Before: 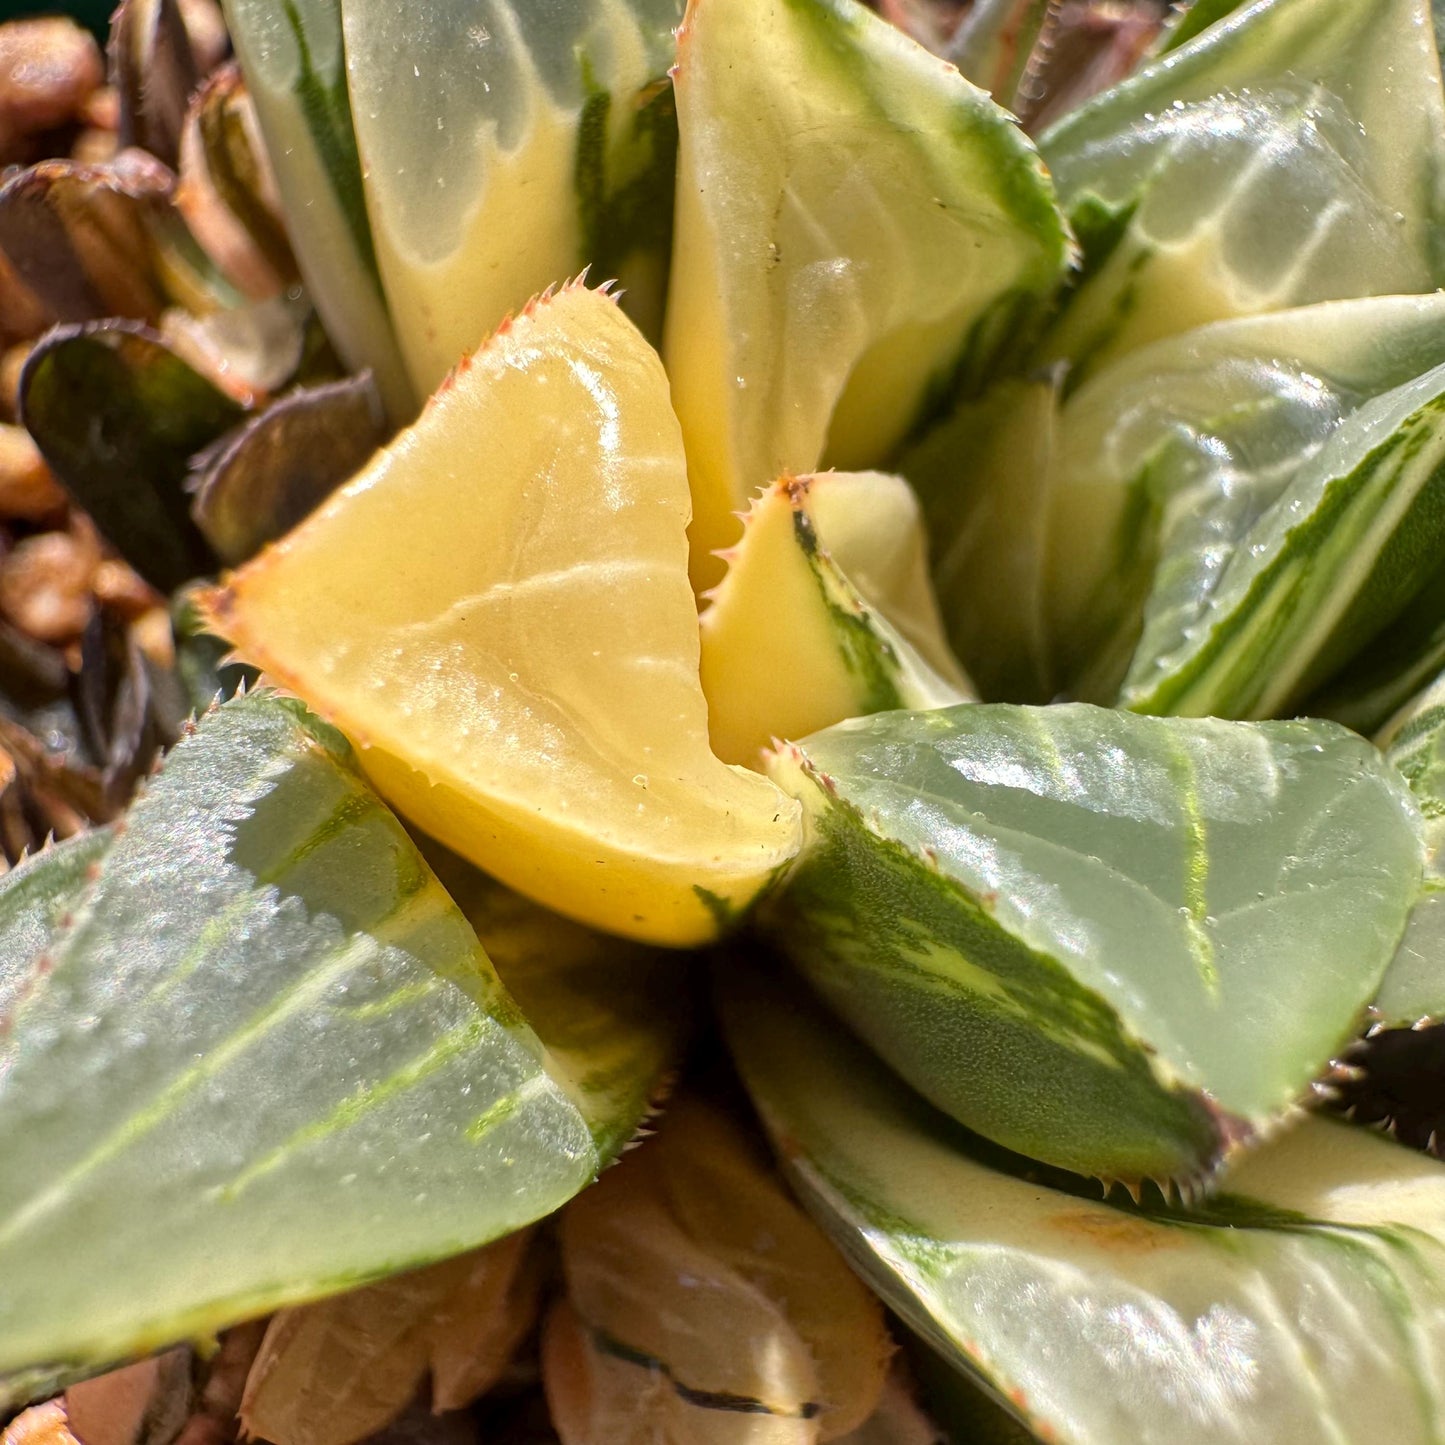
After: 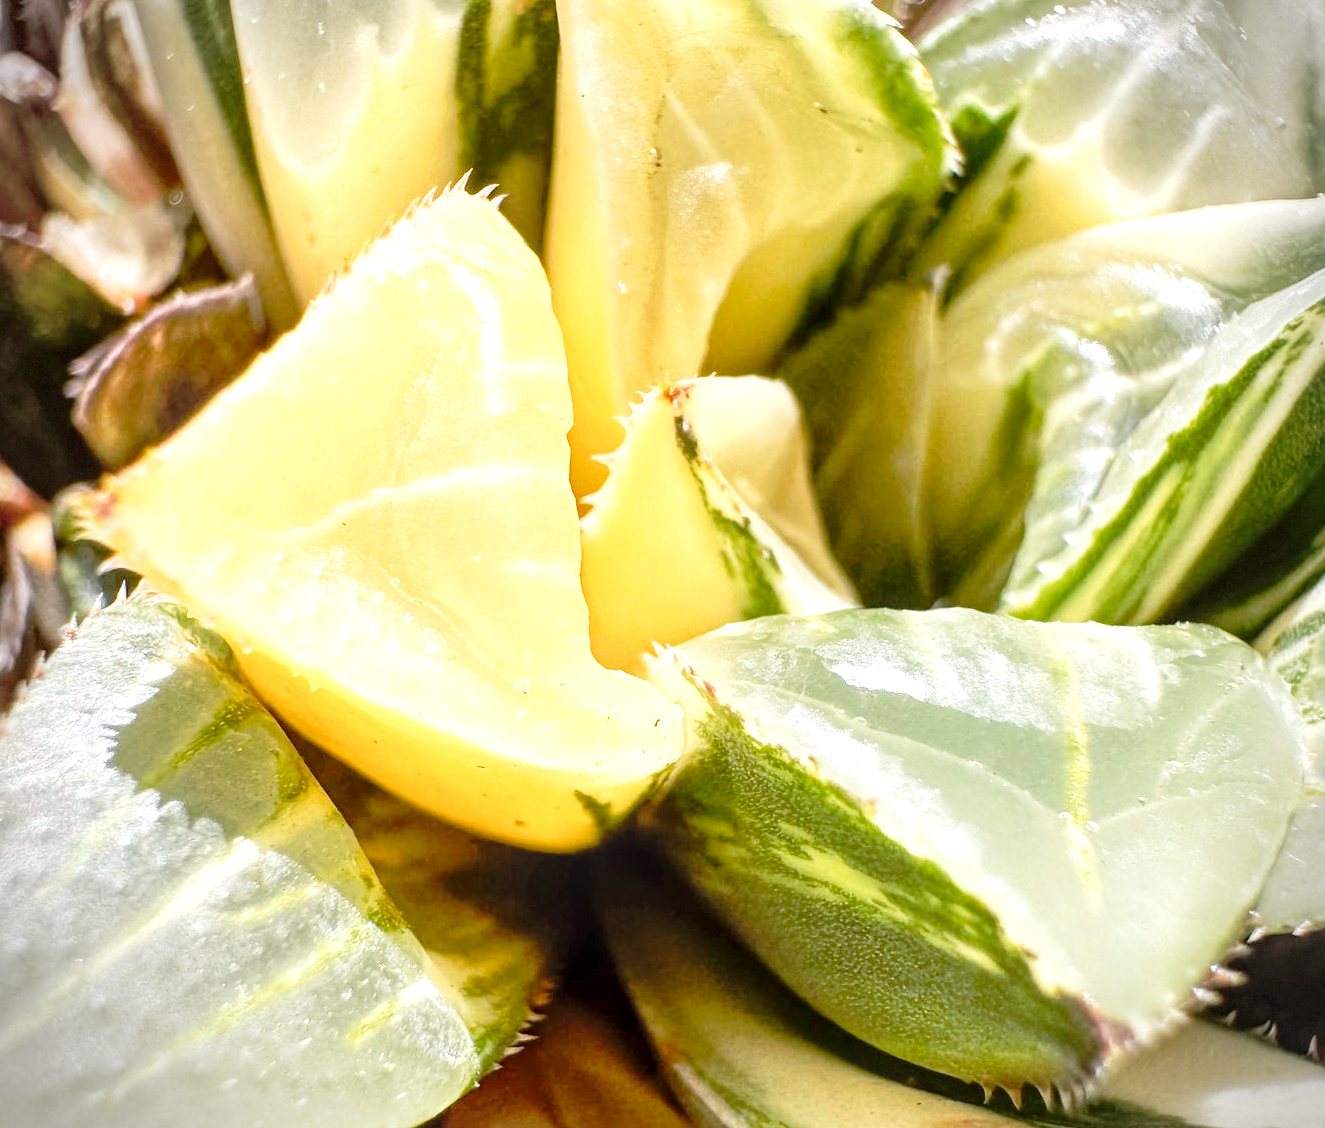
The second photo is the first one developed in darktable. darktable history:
vignetting: dithering 8-bit output
exposure: black level correction 0, exposure 1.096 EV, compensate exposure bias true, compensate highlight preservation false
crop: left 8.302%, top 6.588%, bottom 15.336%
tone curve: curves: ch0 [(0, 0) (0.168, 0.142) (0.359, 0.44) (0.469, 0.544) (0.634, 0.722) (0.858, 0.903) (1, 0.968)]; ch1 [(0, 0) (0.437, 0.453) (0.472, 0.47) (0.502, 0.502) (0.54, 0.534) (0.57, 0.592) (0.618, 0.66) (0.699, 0.749) (0.859, 0.919) (1, 1)]; ch2 [(0, 0) (0.33, 0.301) (0.421, 0.443) (0.476, 0.498) (0.505, 0.503) (0.547, 0.557) (0.586, 0.634) (0.608, 0.676) (1, 1)], preserve colors none
local contrast: detail 130%
